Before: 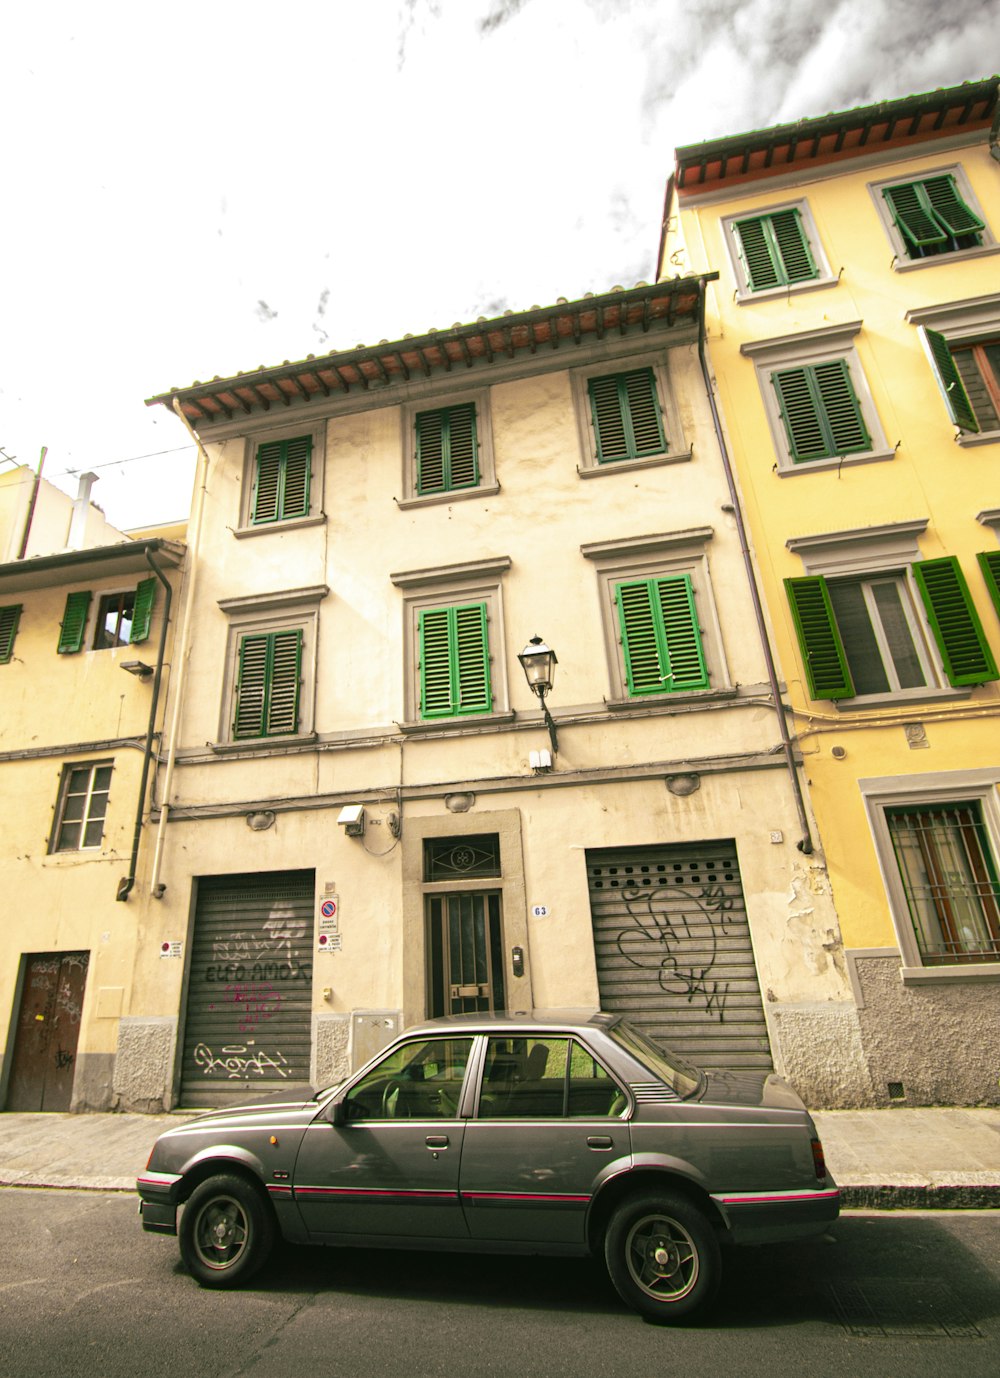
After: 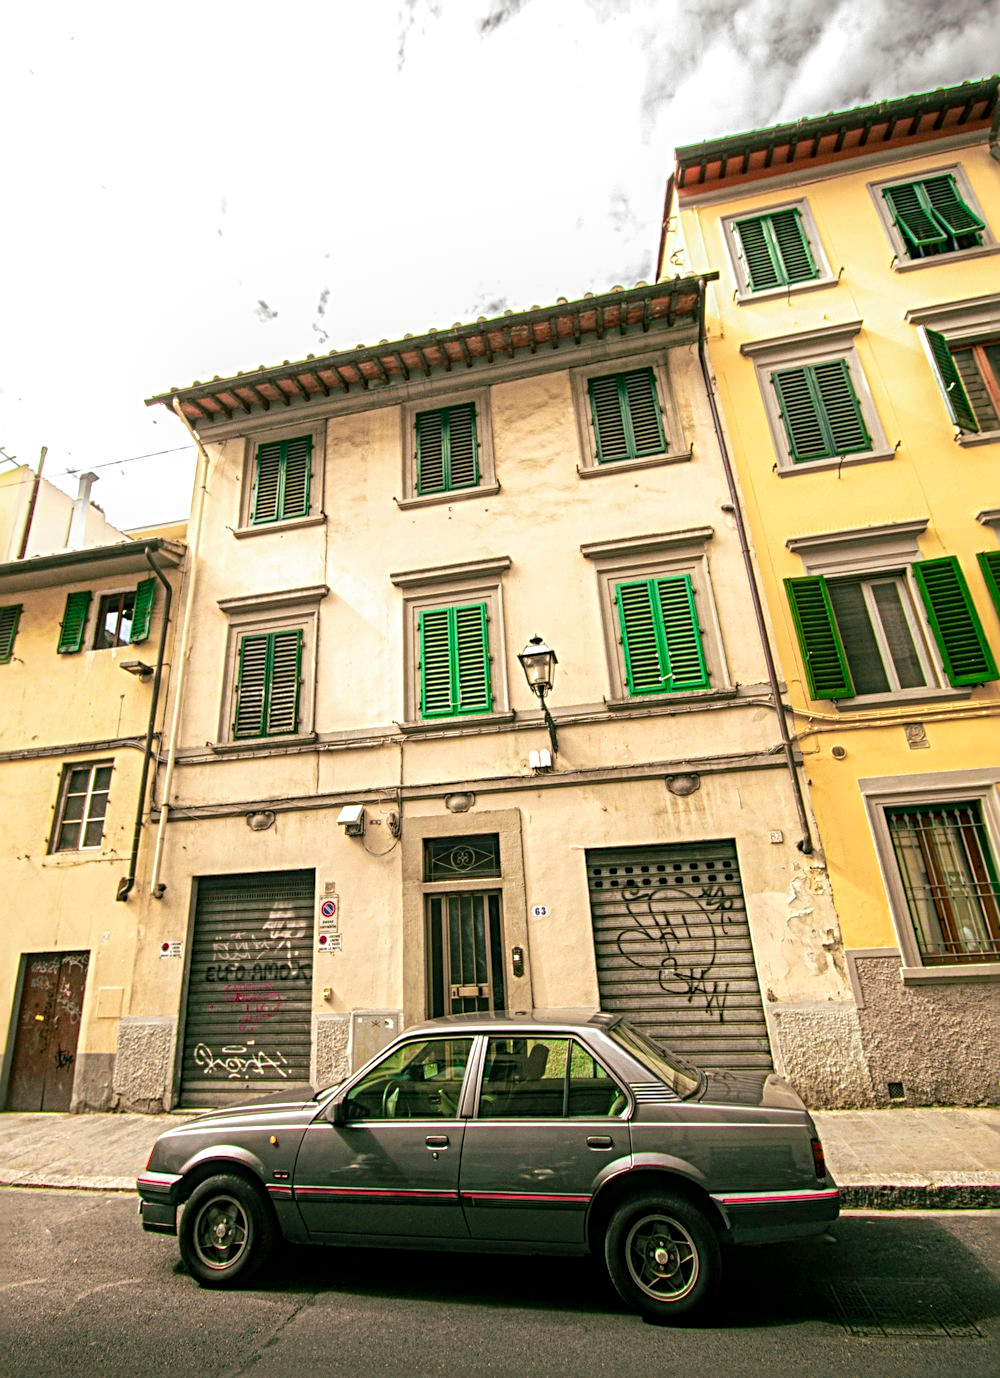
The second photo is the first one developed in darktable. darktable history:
local contrast: on, module defaults
sharpen: radius 3.96
